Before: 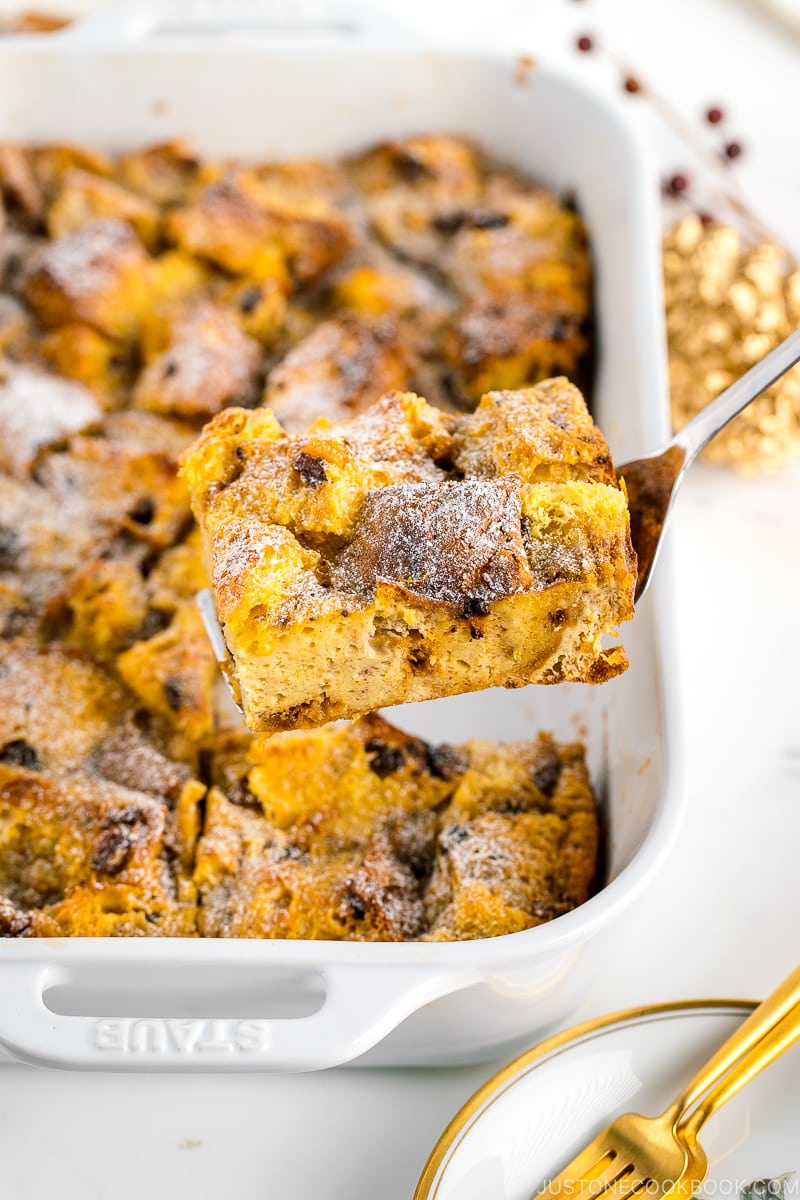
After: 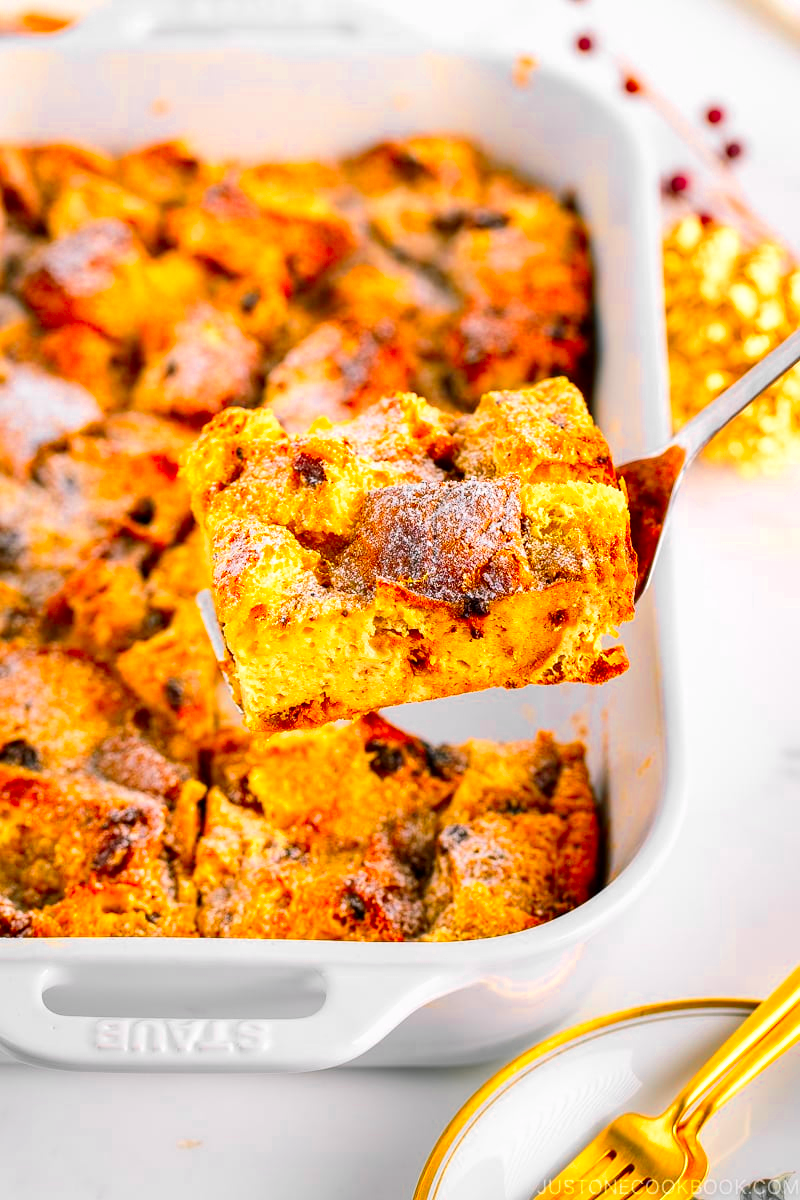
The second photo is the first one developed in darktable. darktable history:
color correction: highlights a* 1.61, highlights b* -1.7, saturation 2.49
color calibration: illuminant same as pipeline (D50), adaptation XYZ, x 0.346, y 0.359, temperature 5005.36 K
color zones: curves: ch0 [(0, 0.447) (0.184, 0.543) (0.323, 0.476) (0.429, 0.445) (0.571, 0.443) (0.714, 0.451) (0.857, 0.452) (1, 0.447)]; ch1 [(0, 0.464) (0.176, 0.46) (0.287, 0.177) (0.429, 0.002) (0.571, 0) (0.714, 0) (0.857, 0) (1, 0.464)]
